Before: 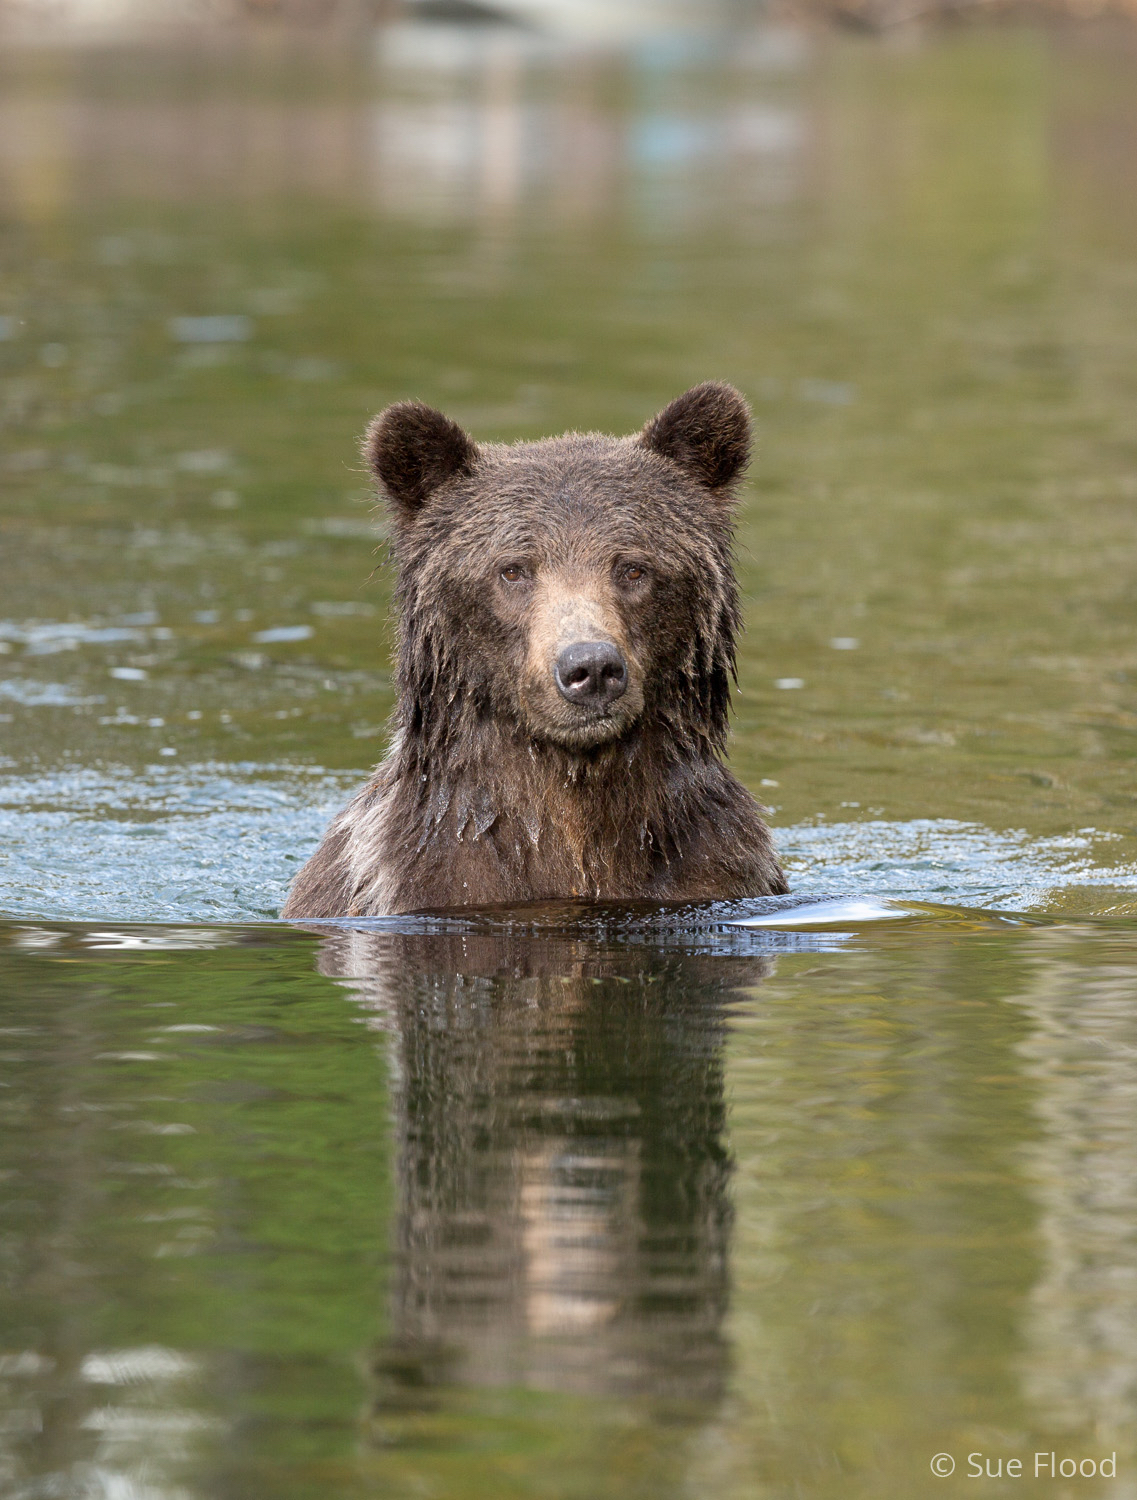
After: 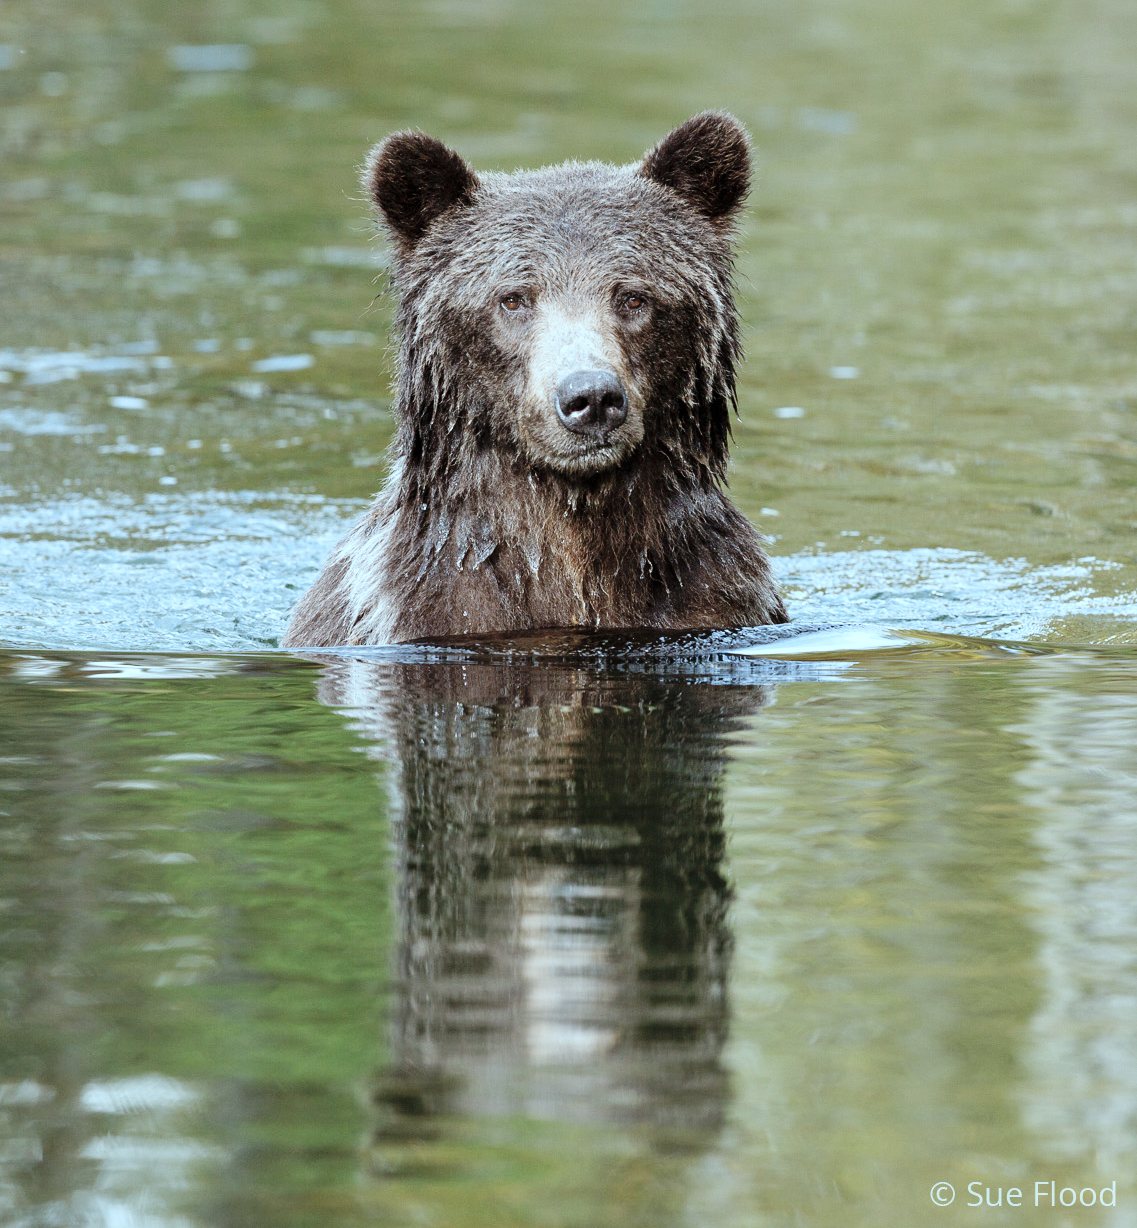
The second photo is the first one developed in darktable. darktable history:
base curve: curves: ch0 [(0, 0) (0.036, 0.025) (0.121, 0.166) (0.206, 0.329) (0.605, 0.79) (1, 1)], preserve colors none
crop and rotate: top 18.132%
contrast equalizer: octaves 7, y [[0.5 ×6], [0.5 ×6], [0.975, 0.964, 0.925, 0.865, 0.793, 0.721], [0 ×6], [0 ×6]]
color correction: highlights a* -12.86, highlights b* -17.73, saturation 0.699
